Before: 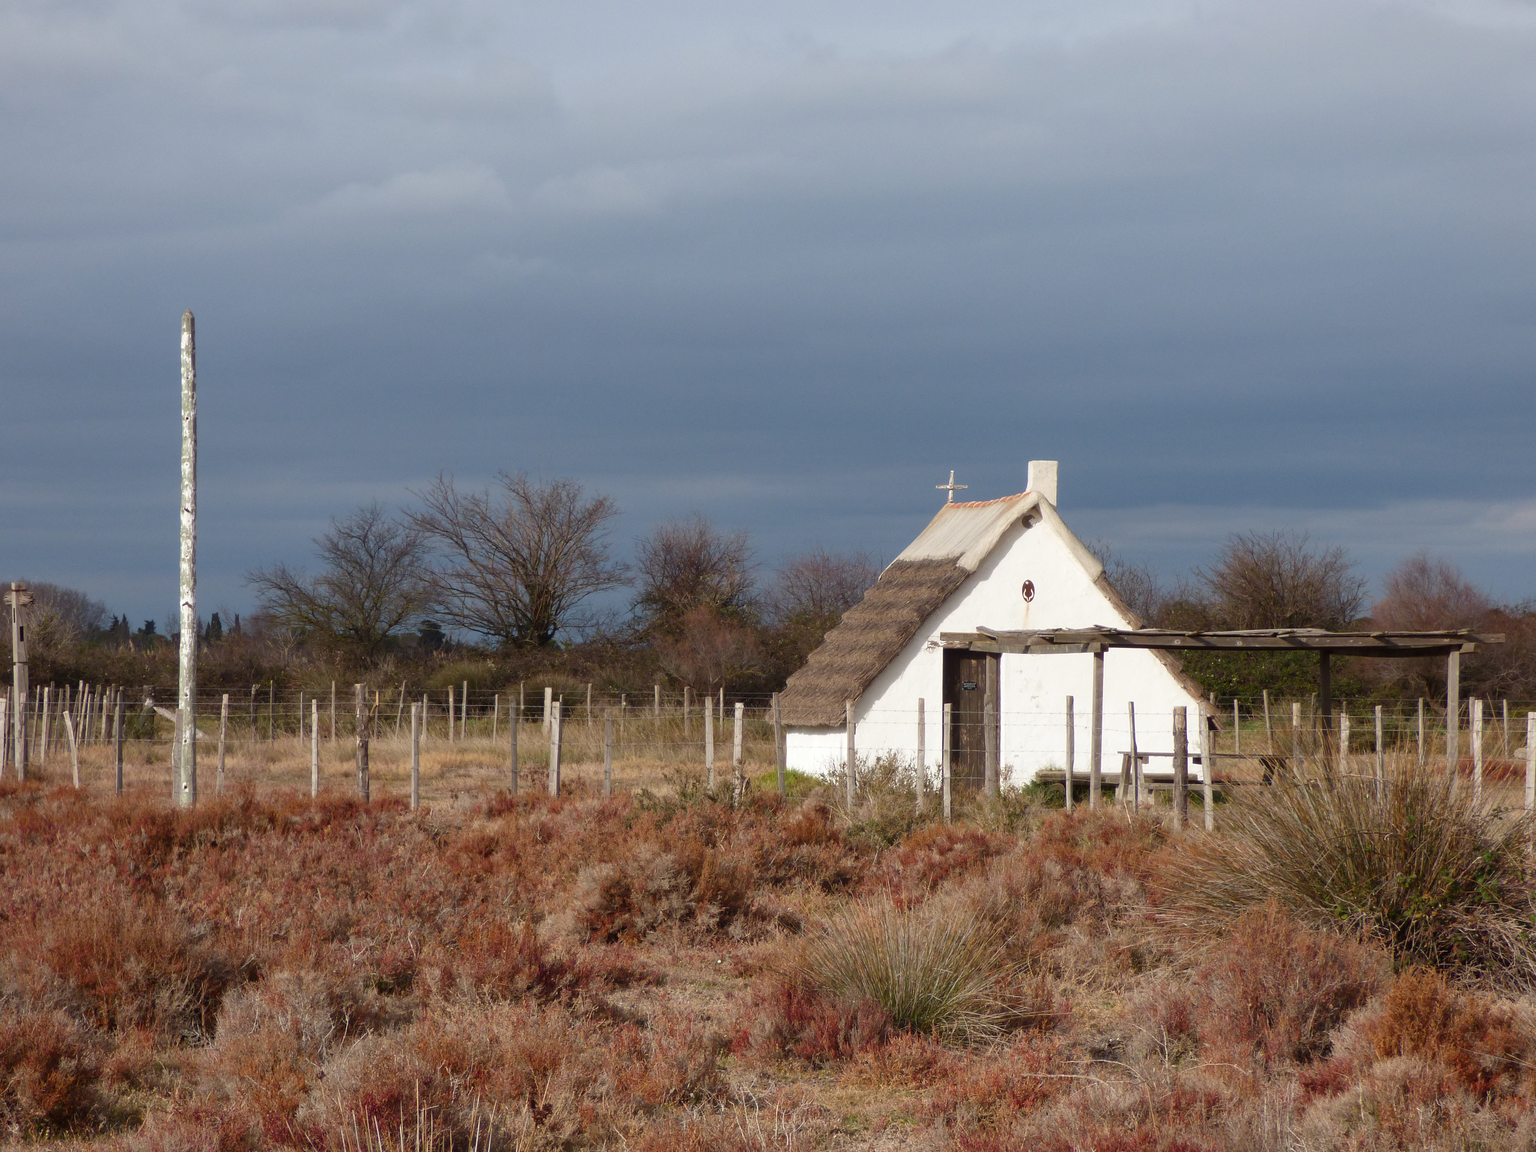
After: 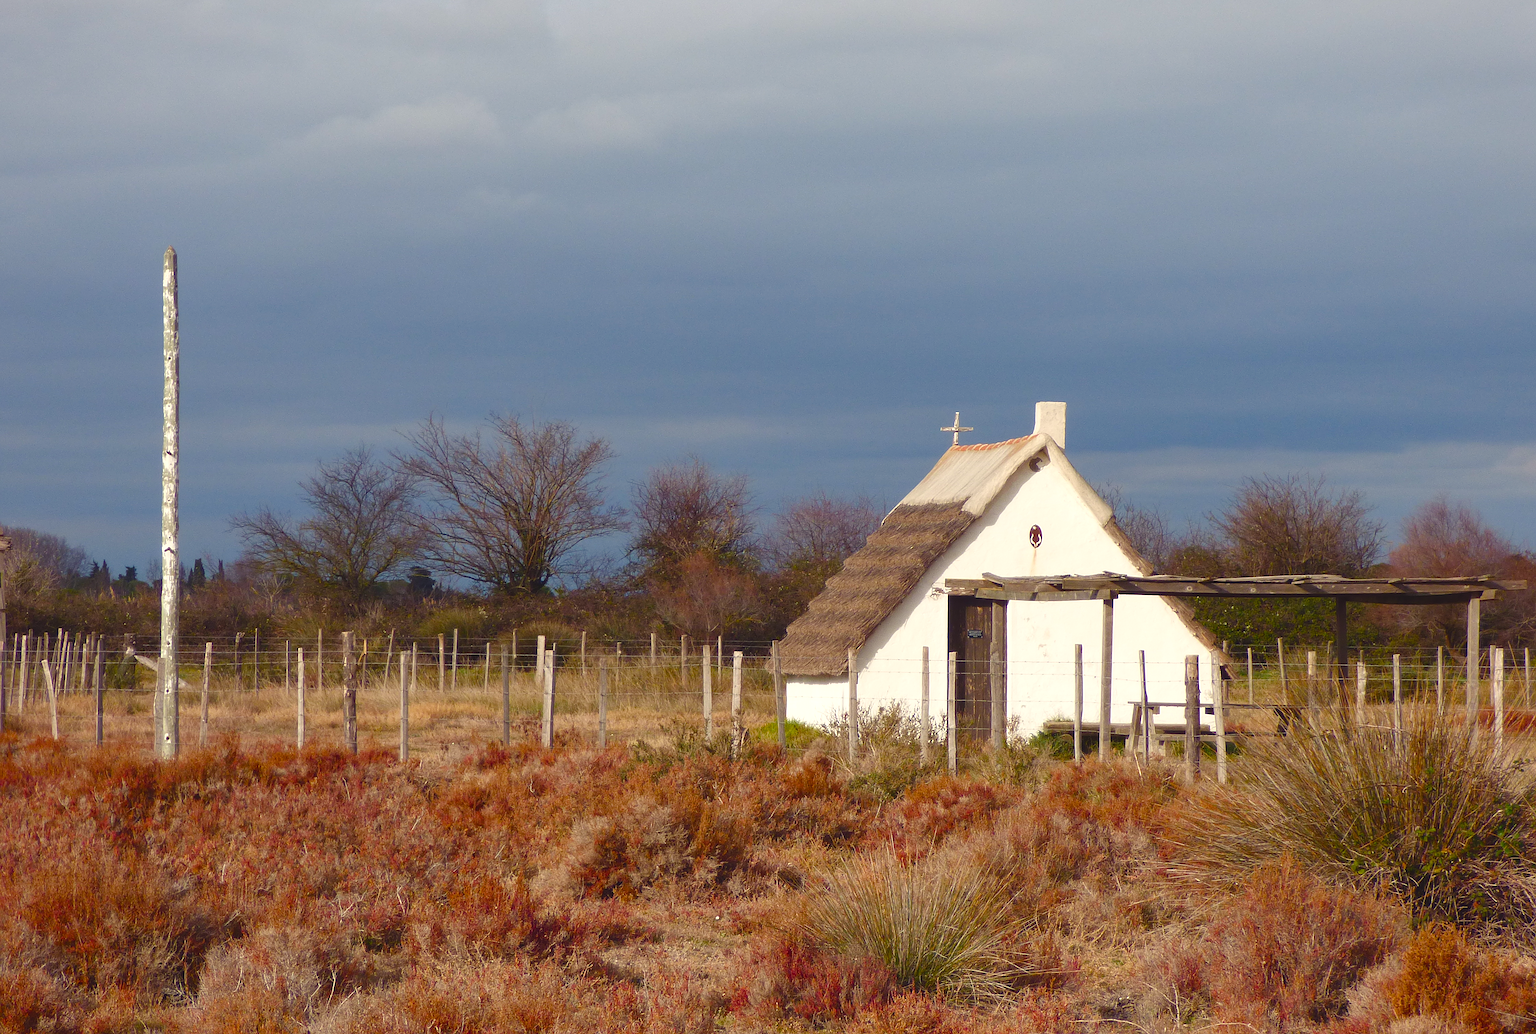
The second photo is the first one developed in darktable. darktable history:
exposure: exposure 0.131 EV, compensate highlight preservation false
crop: left 1.507%, top 6.147%, right 1.379%, bottom 6.637%
sharpen: on, module defaults
color balance rgb: shadows lift › chroma 3%, shadows lift › hue 280.8°, power › hue 330°, highlights gain › chroma 3%, highlights gain › hue 75.6°, global offset › luminance 0.7%, perceptual saturation grading › global saturation 20%, perceptual saturation grading › highlights -25%, perceptual saturation grading › shadows 50%, global vibrance 20.33%
